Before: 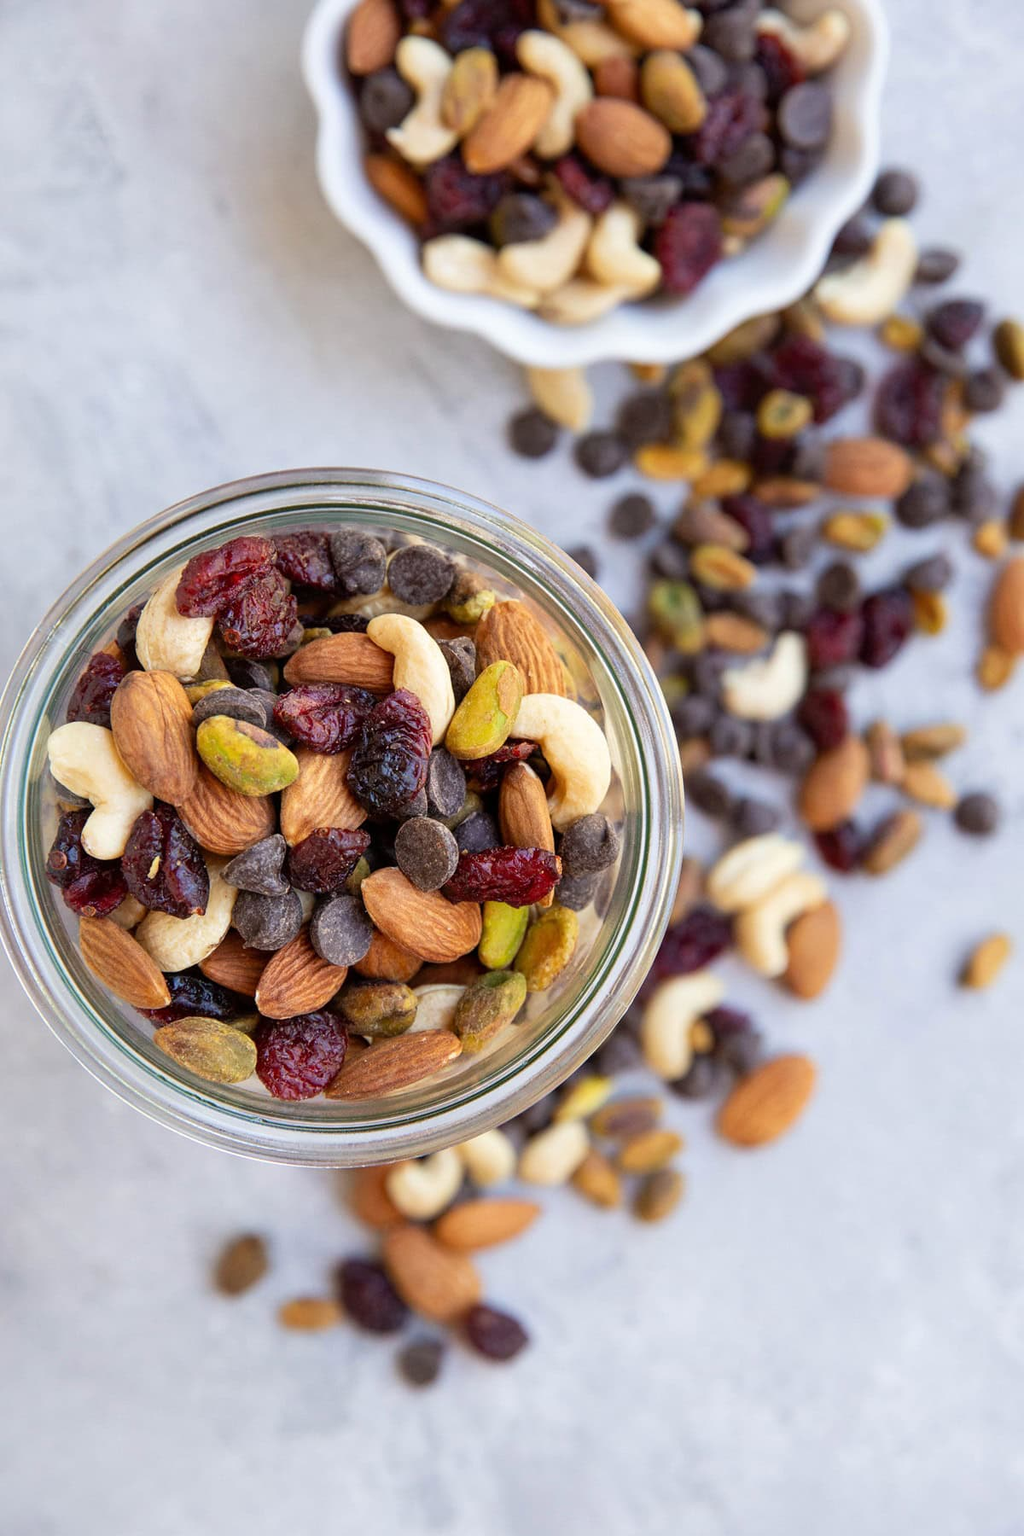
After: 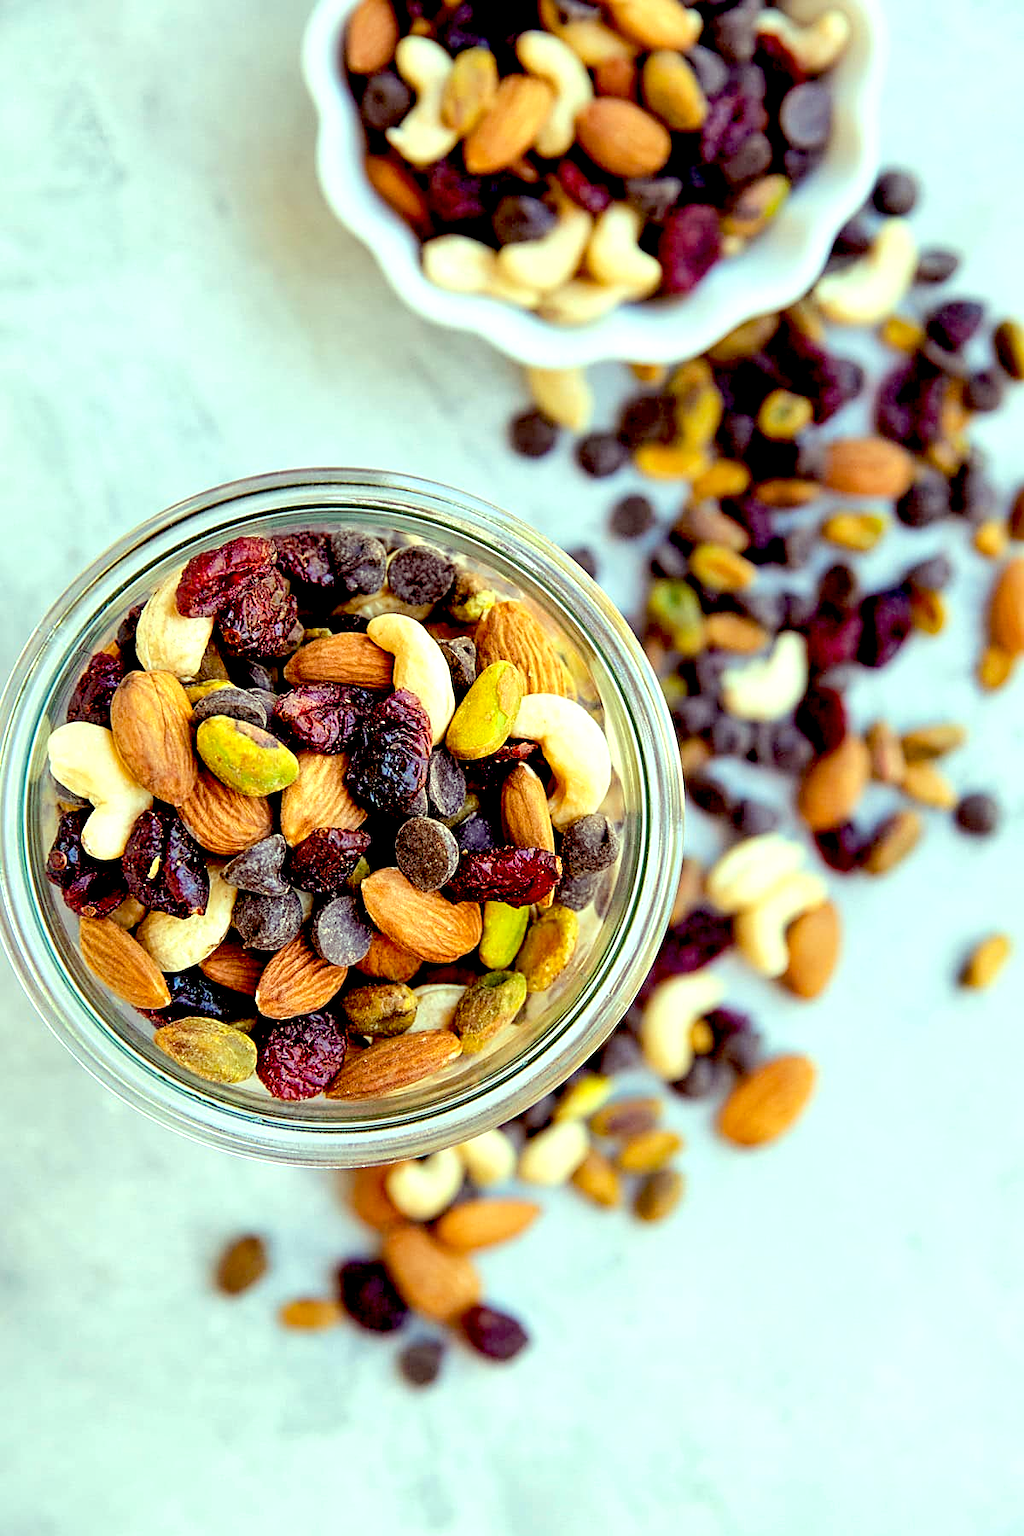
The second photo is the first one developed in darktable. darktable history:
exposure: black level correction 0.031, exposure 0.327 EV, compensate highlight preservation false
color balance rgb: power › hue 60.3°, highlights gain › luminance 15.302%, highlights gain › chroma 6.878%, highlights gain › hue 124.68°, linear chroma grading › global chroma 8.976%, perceptual saturation grading › global saturation 0.14%, perceptual brilliance grading › mid-tones 10.431%, perceptual brilliance grading › shadows 14.554%
shadows and highlights: shadows 36.83, highlights -27.55, soften with gaussian
sharpen: on, module defaults
